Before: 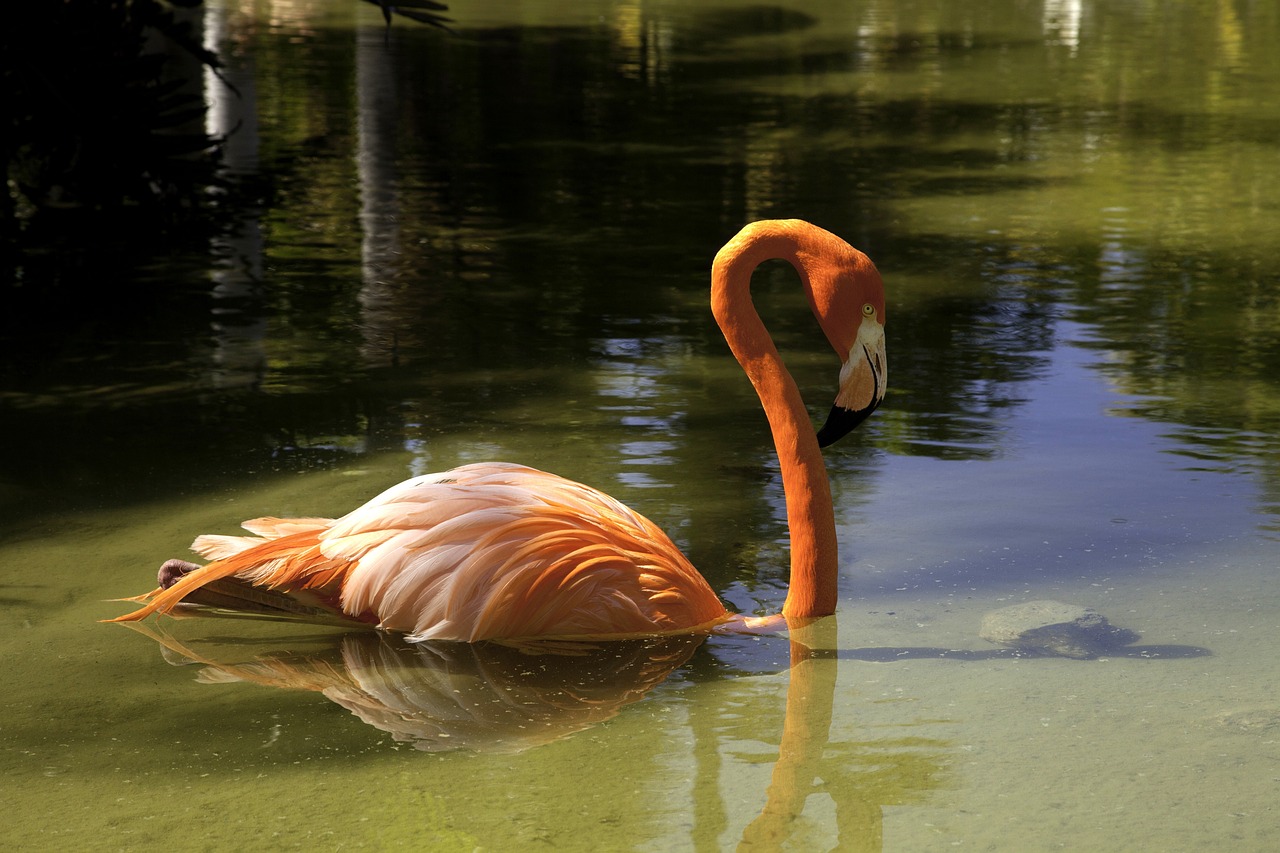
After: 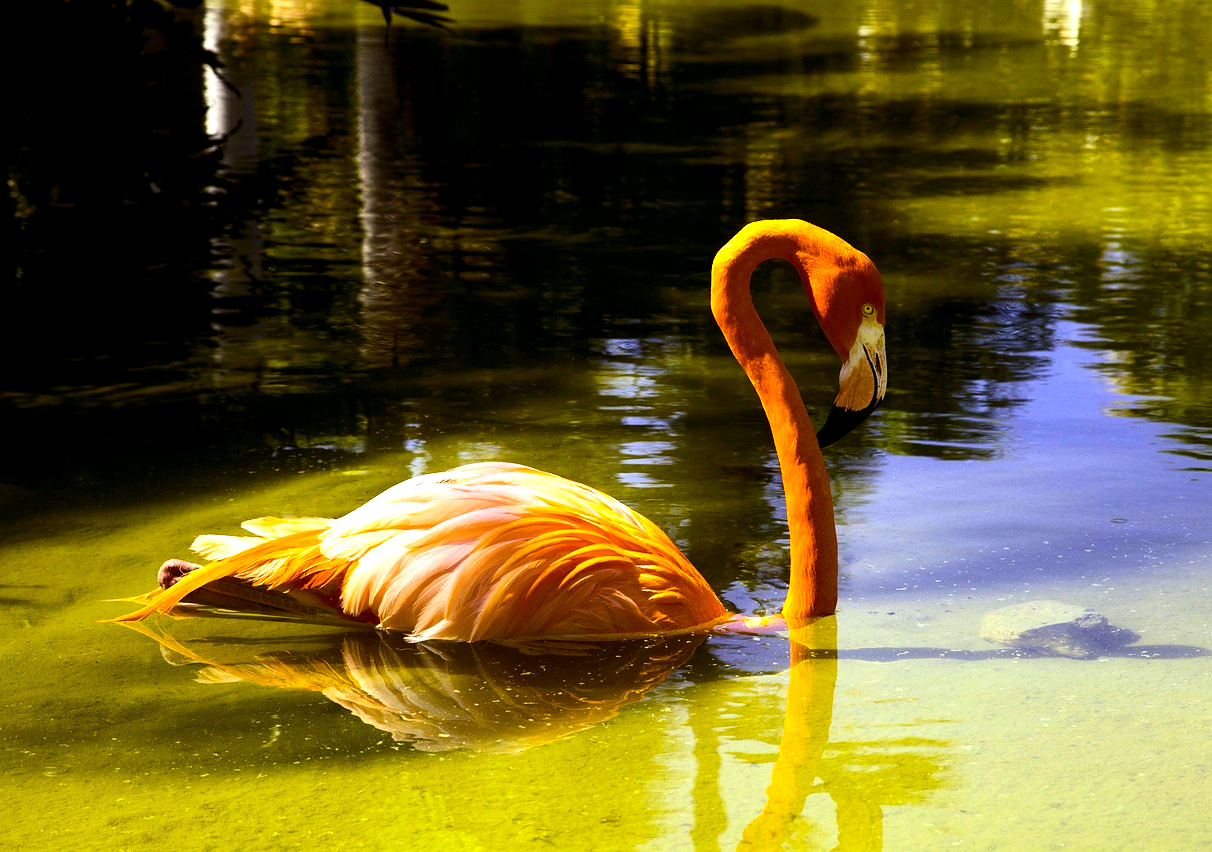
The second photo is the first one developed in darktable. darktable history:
local contrast: mode bilateral grid, contrast 10, coarseness 25, detail 115%, midtone range 0.2
color balance rgb: shadows lift › luminance -4.894%, shadows lift › chroma 1.209%, shadows lift › hue 218.83°, power › chroma 1.05%, power › hue 27.78°, highlights gain › luminance 17.168%, highlights gain › chroma 2.873%, highlights gain › hue 258.23°, global offset › luminance -0.497%, linear chroma grading › global chroma 20.628%, perceptual saturation grading › global saturation 29.388%, global vibrance 20%
crop and rotate: right 5.285%
contrast brightness saturation: contrast 0.219
exposure: black level correction 0, exposure 0.697 EV, compensate highlight preservation false
